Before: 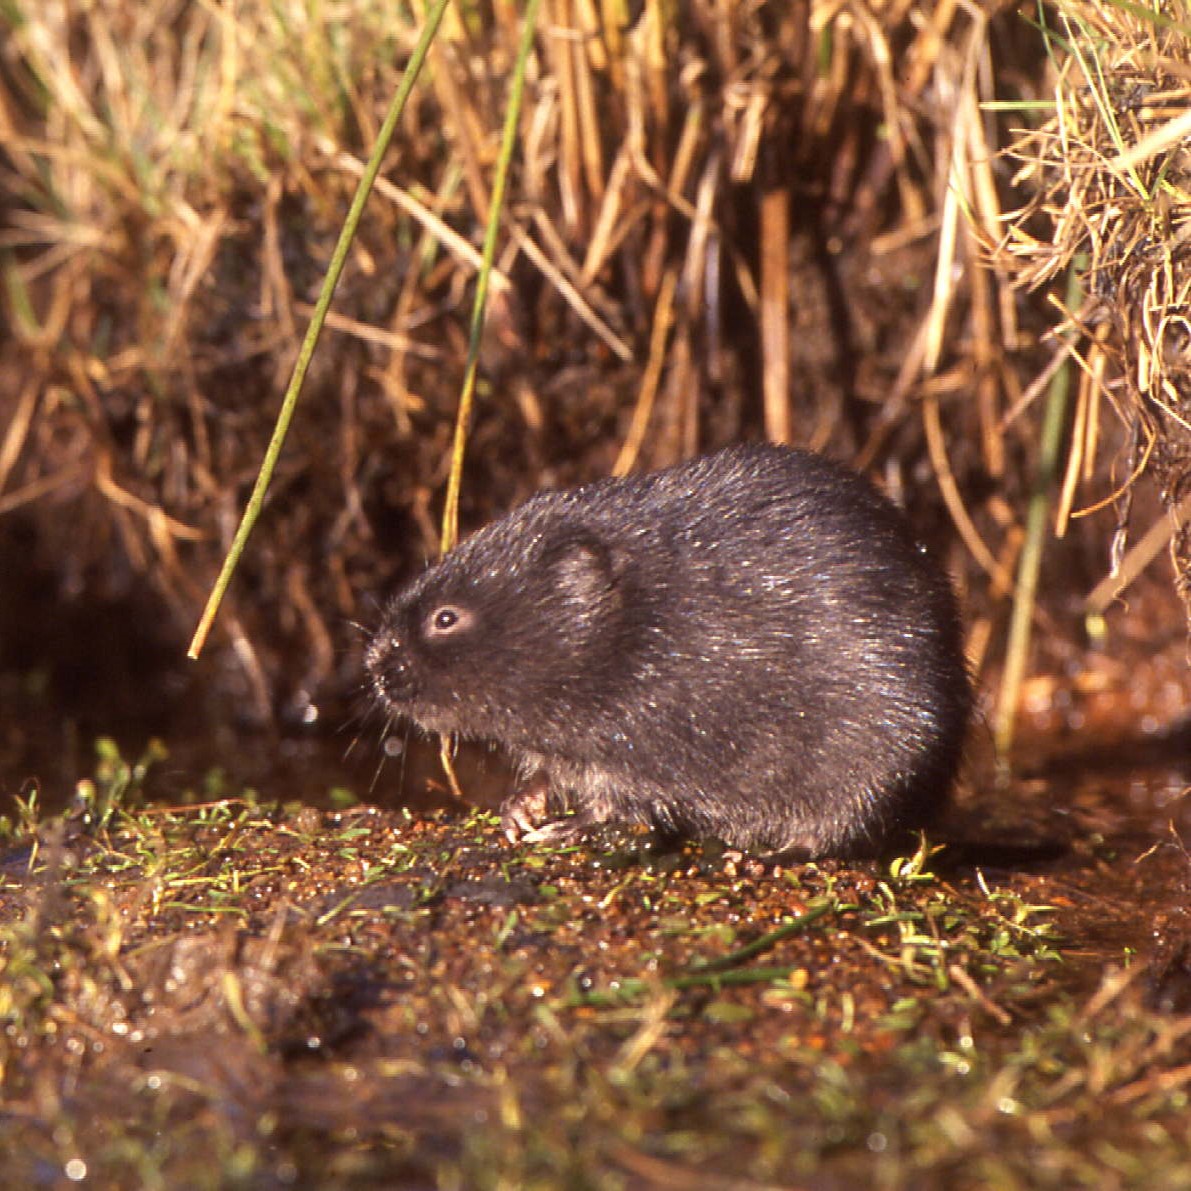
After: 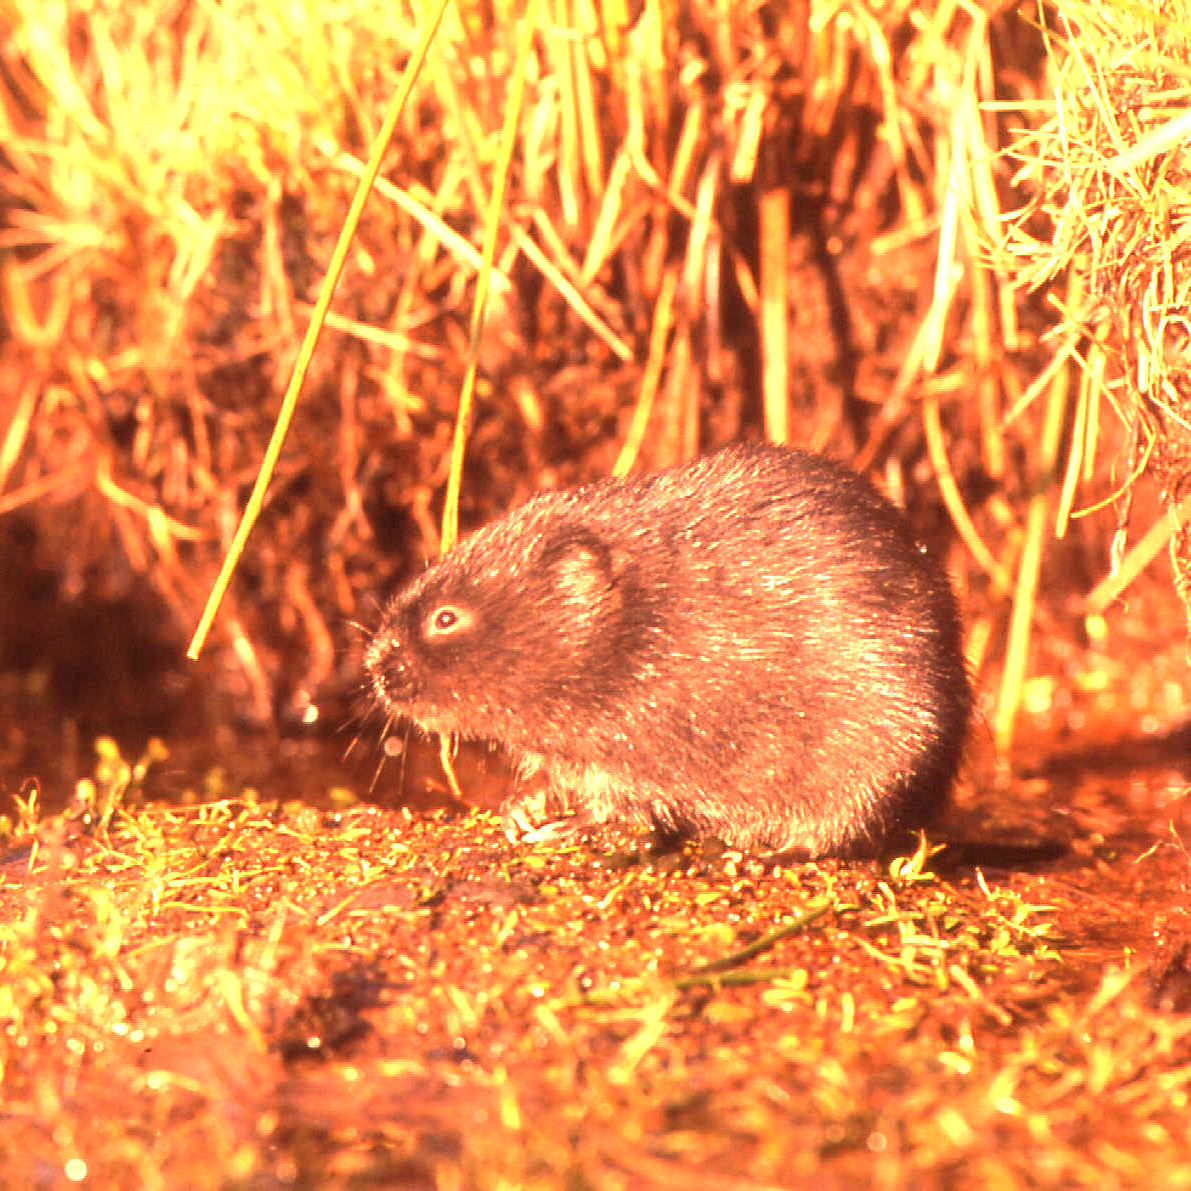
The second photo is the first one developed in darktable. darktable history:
exposure: black level correction 0, exposure 1.45 EV, compensate exposure bias true, compensate highlight preservation false
white balance: red 1.467, blue 0.684
